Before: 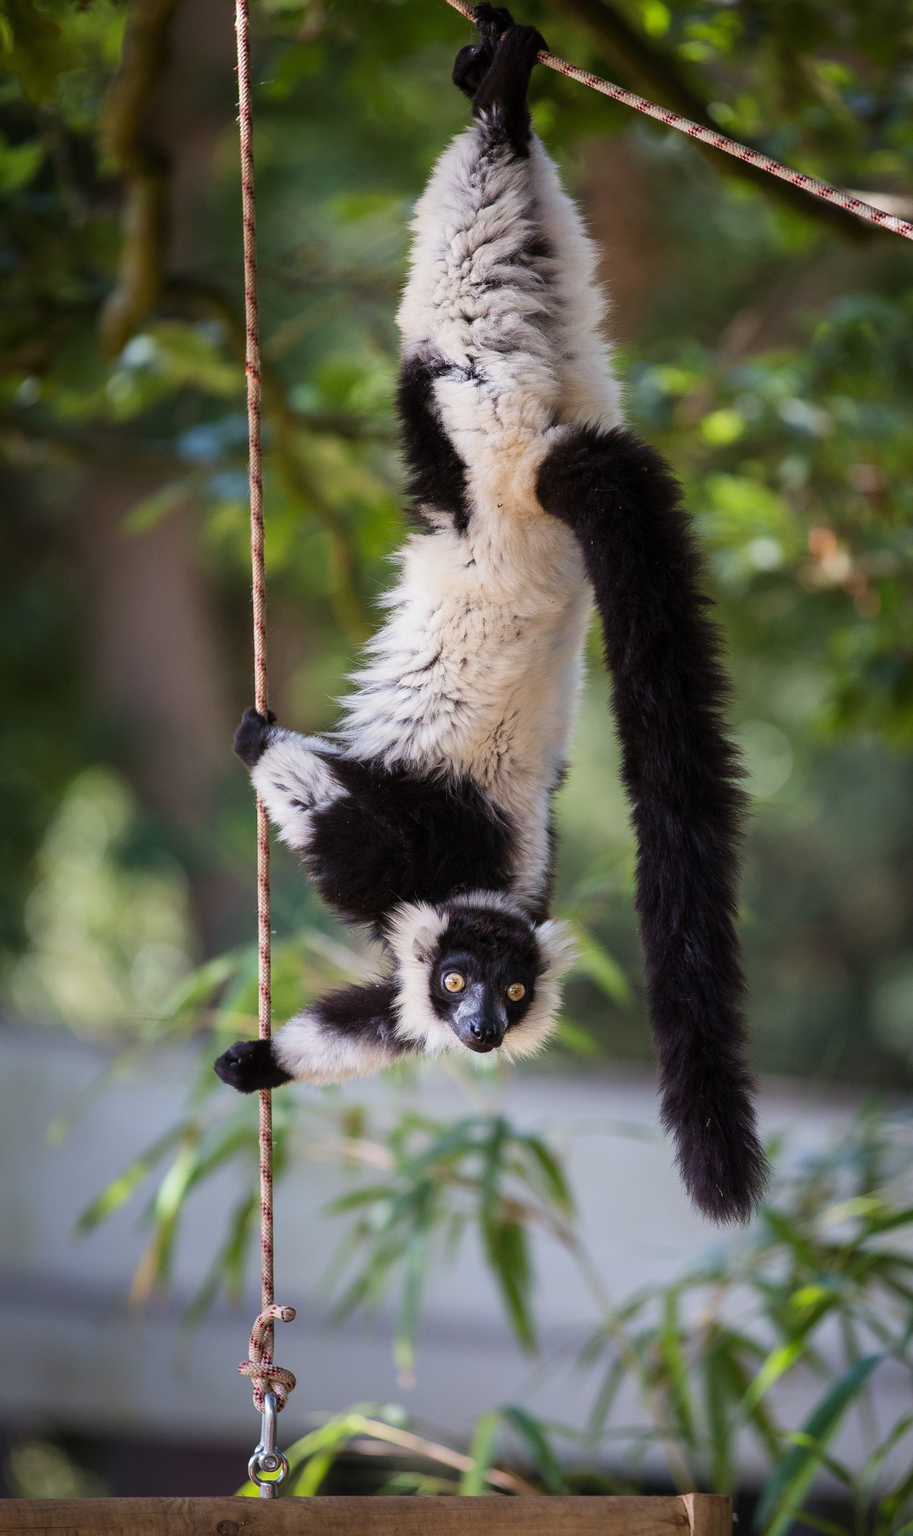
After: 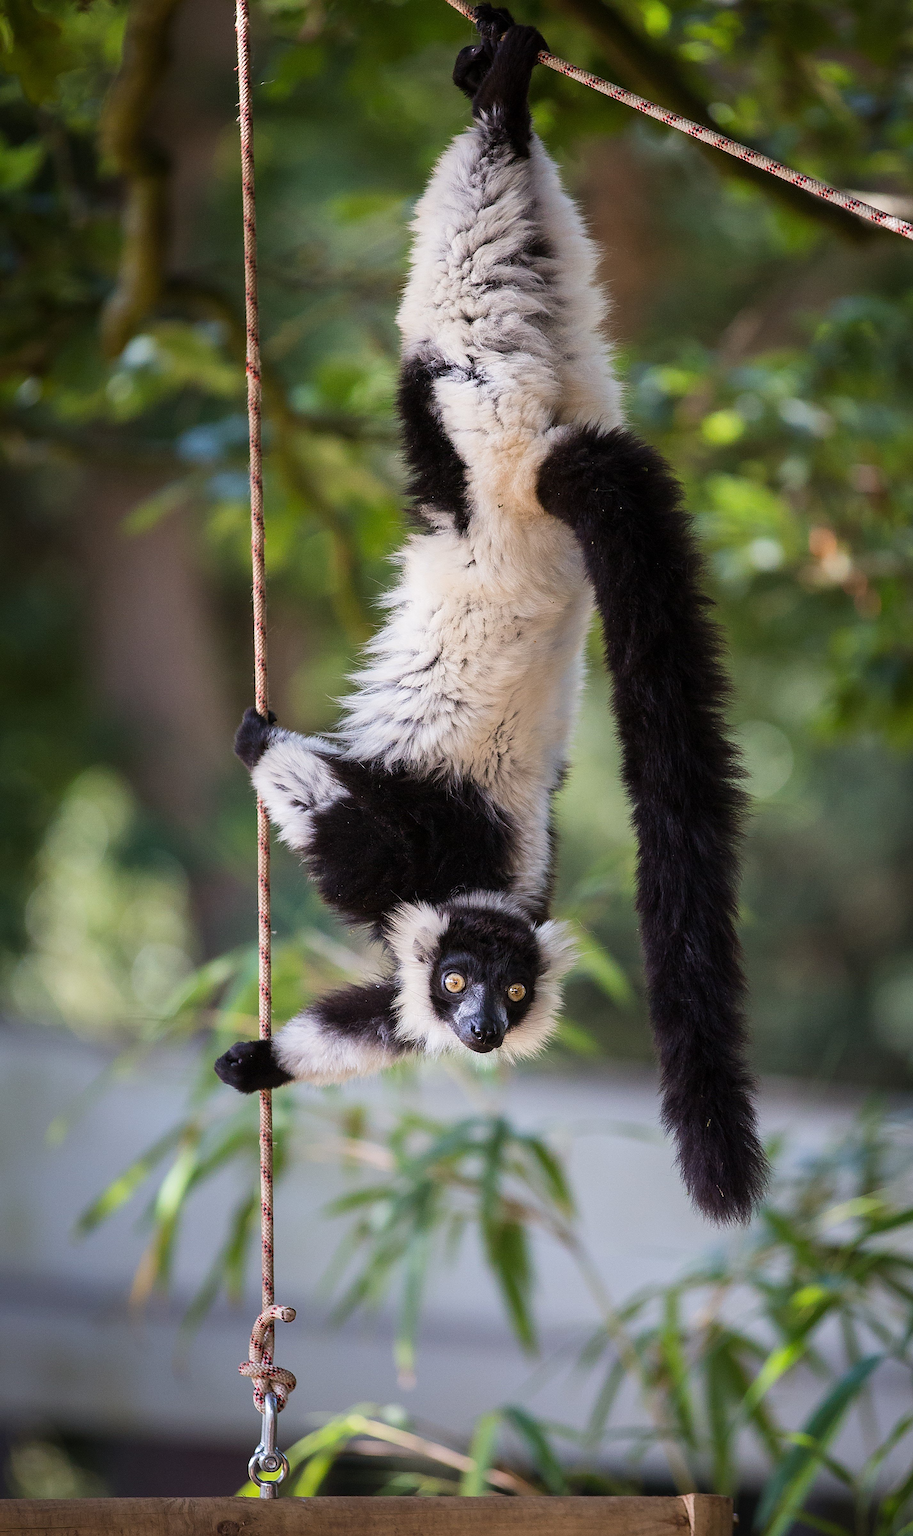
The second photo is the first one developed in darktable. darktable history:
sharpen: on, module defaults
shadows and highlights: shadows -9.71, white point adjustment 1.37, highlights 11.86
